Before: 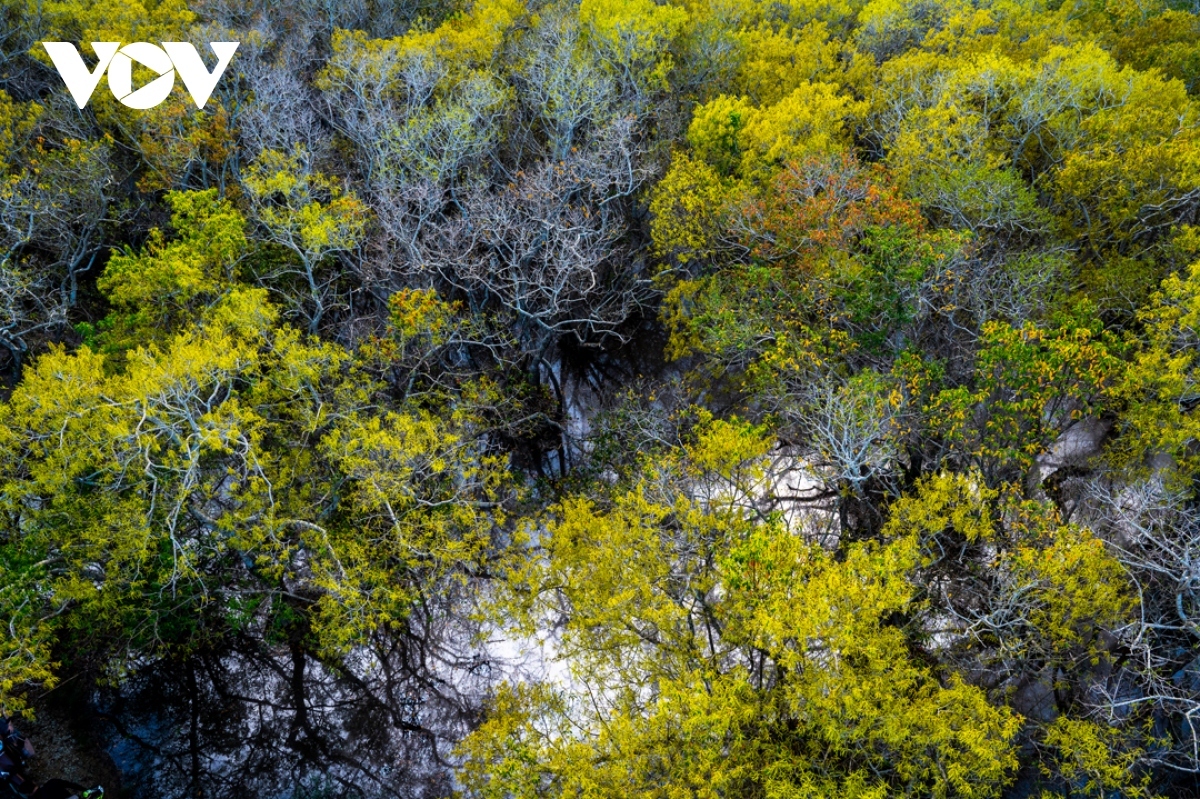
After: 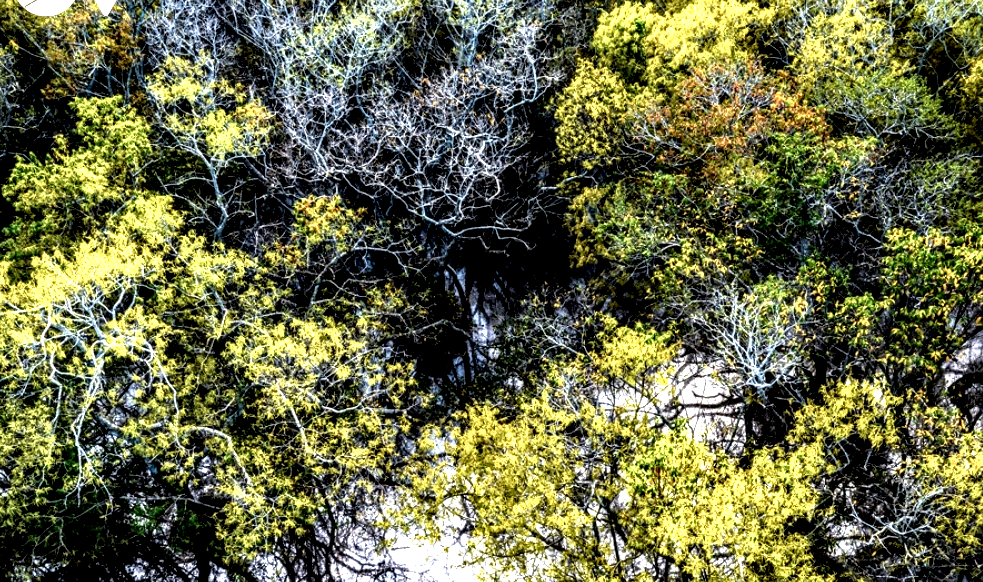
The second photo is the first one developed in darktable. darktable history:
crop: left 7.918%, top 11.678%, right 10.09%, bottom 15.43%
local contrast: highlights 111%, shadows 41%, detail 292%
haze removal: adaptive false
